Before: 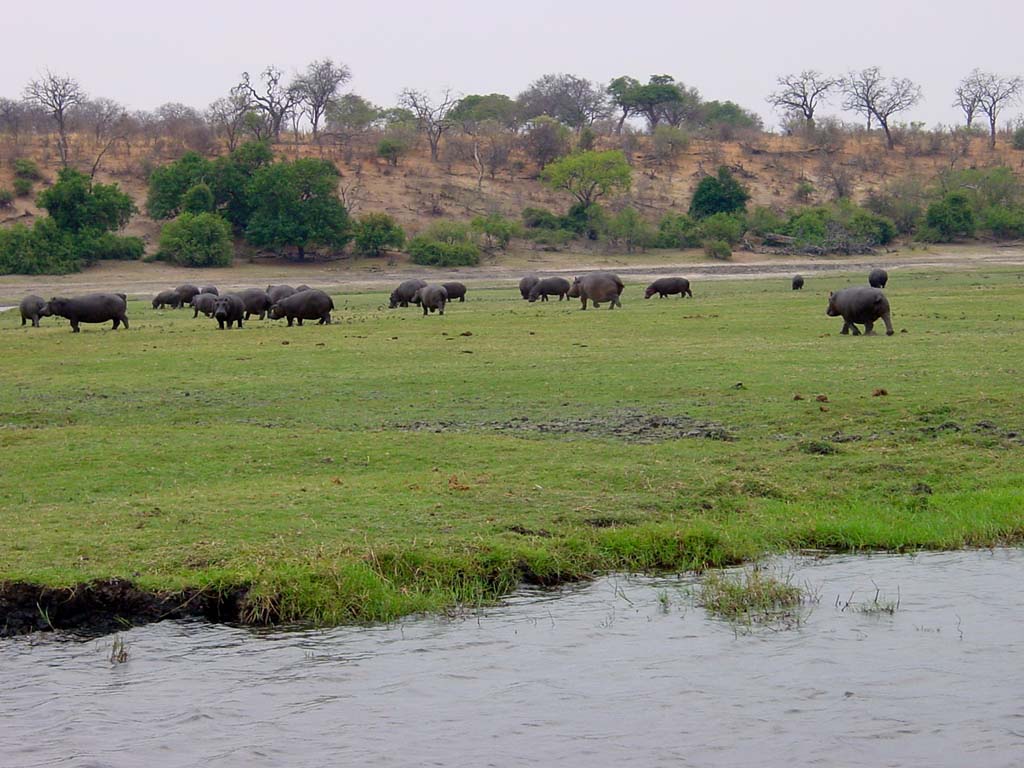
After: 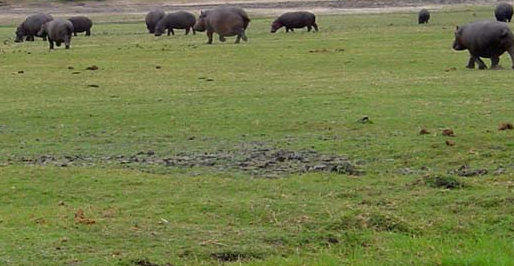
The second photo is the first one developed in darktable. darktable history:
crop: left 36.607%, top 34.735%, right 13.146%, bottom 30.611%
tone equalizer: on, module defaults
